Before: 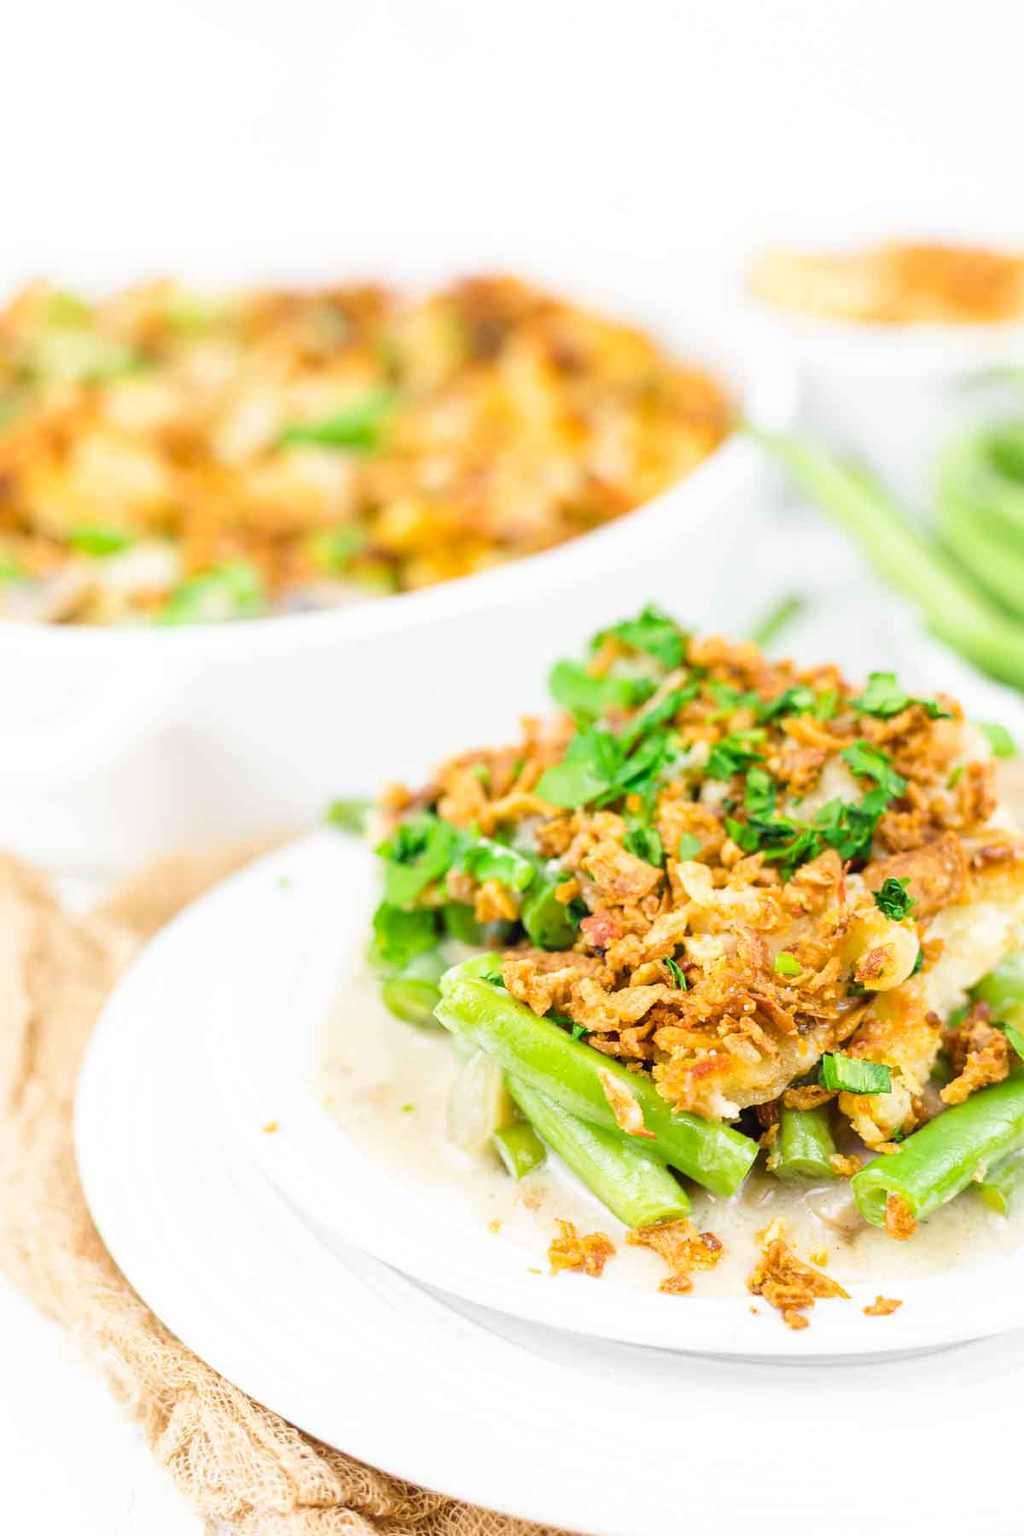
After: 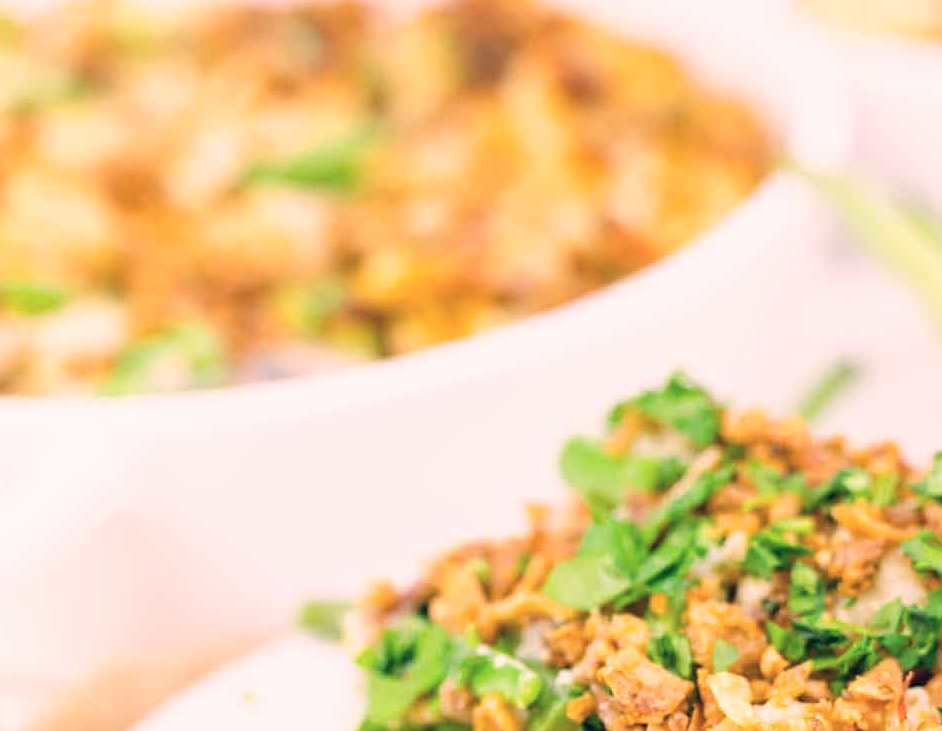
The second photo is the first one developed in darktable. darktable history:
crop: left 7.068%, top 18.741%, right 14.381%, bottom 40.612%
sharpen: amount 0.213
color correction: highlights a* 13.9, highlights b* 5.88, shadows a* -5.04, shadows b* -15.14, saturation 0.871
